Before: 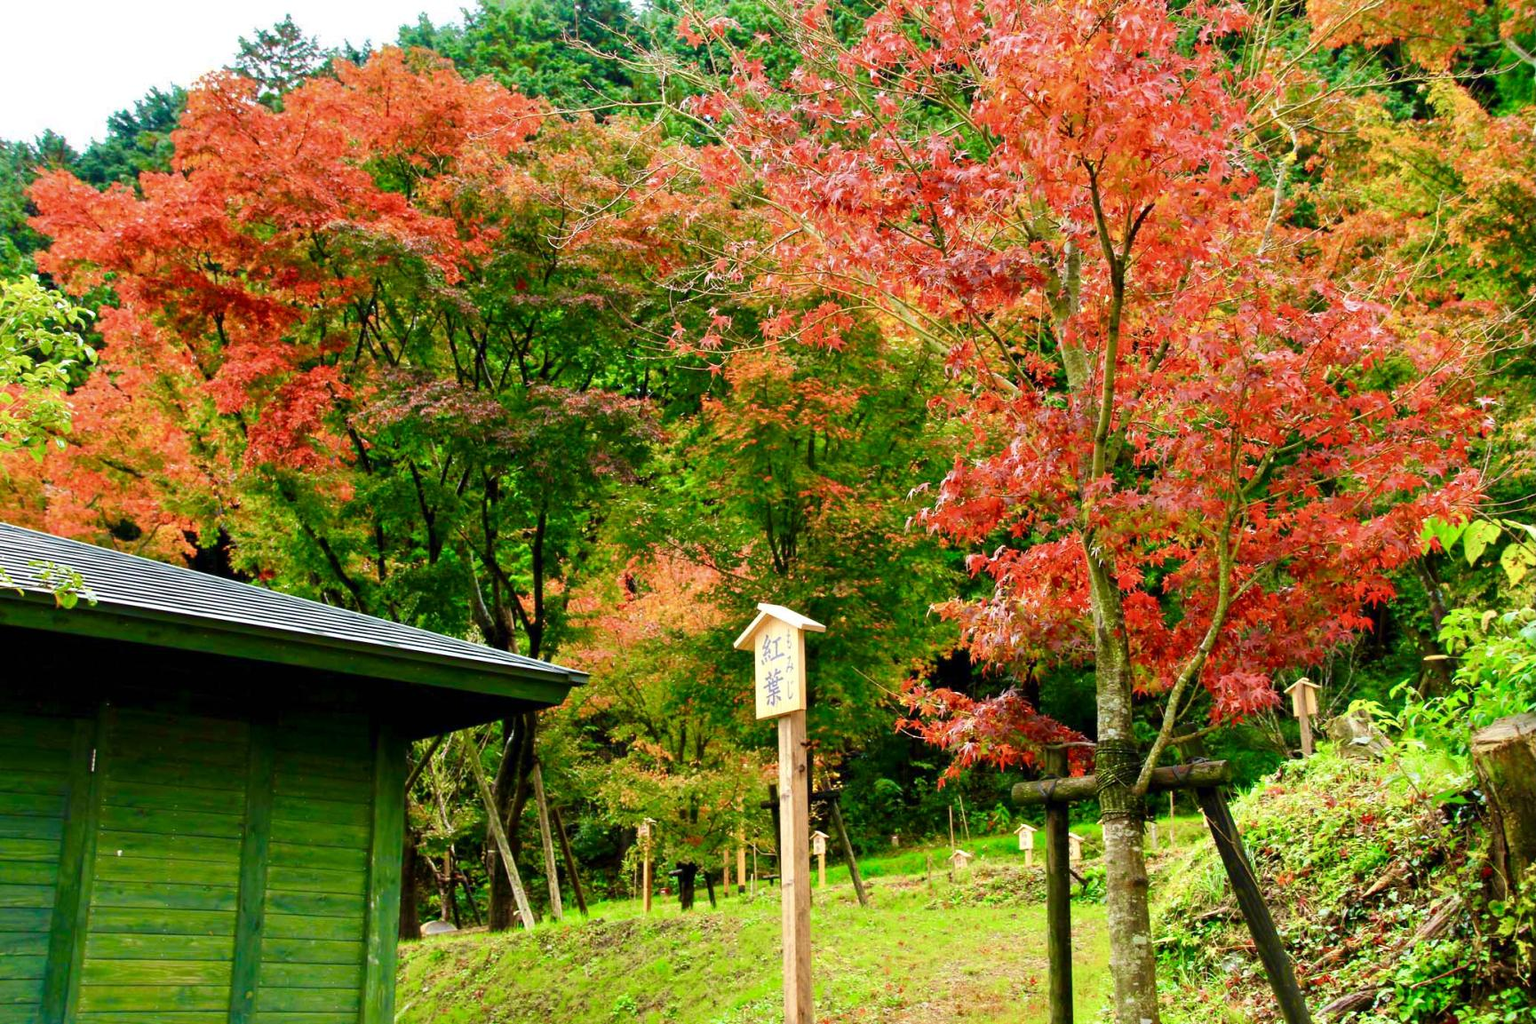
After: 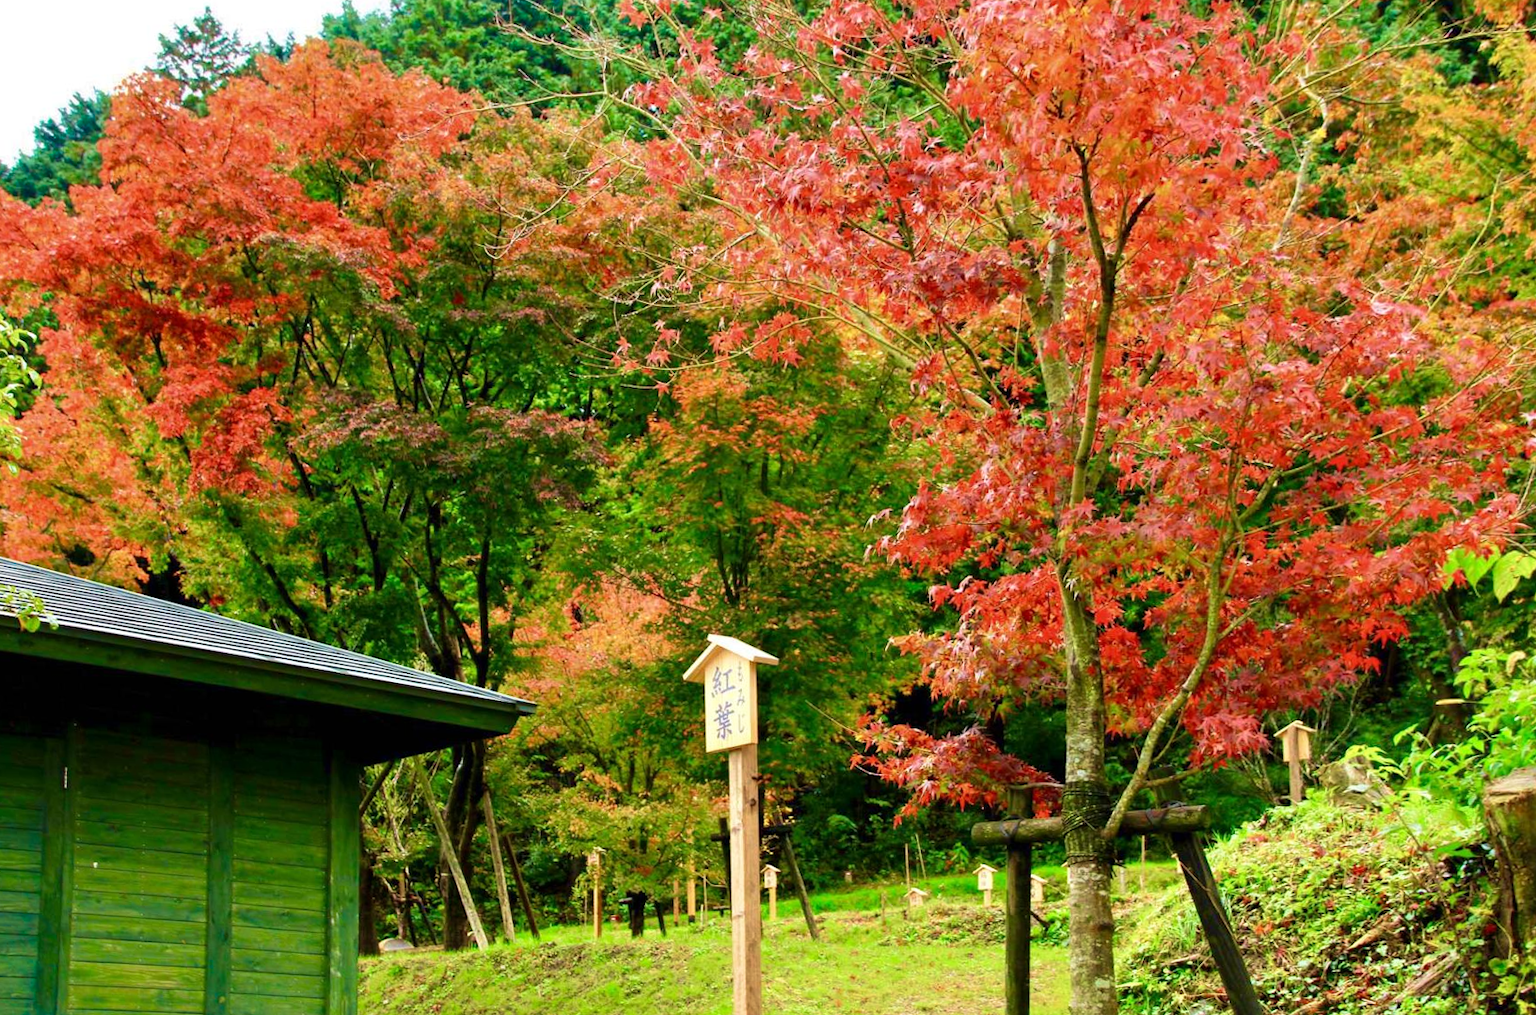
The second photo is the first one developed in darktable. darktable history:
velvia: on, module defaults
rotate and perspective: rotation 0.062°, lens shift (vertical) 0.115, lens shift (horizontal) -0.133, crop left 0.047, crop right 0.94, crop top 0.061, crop bottom 0.94
